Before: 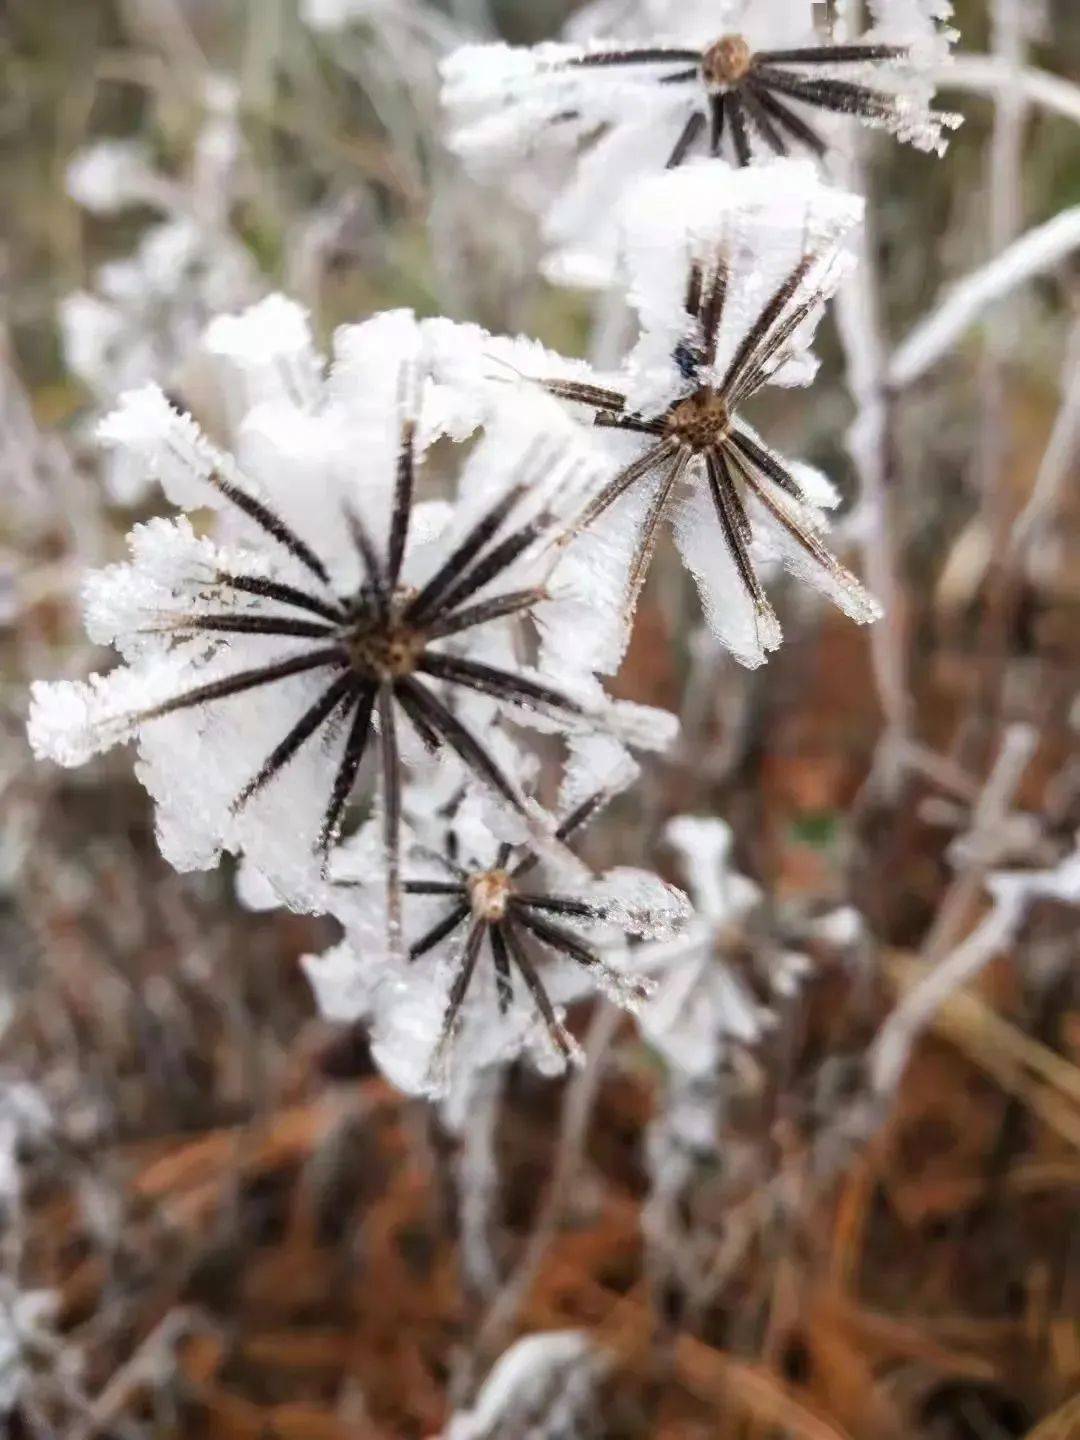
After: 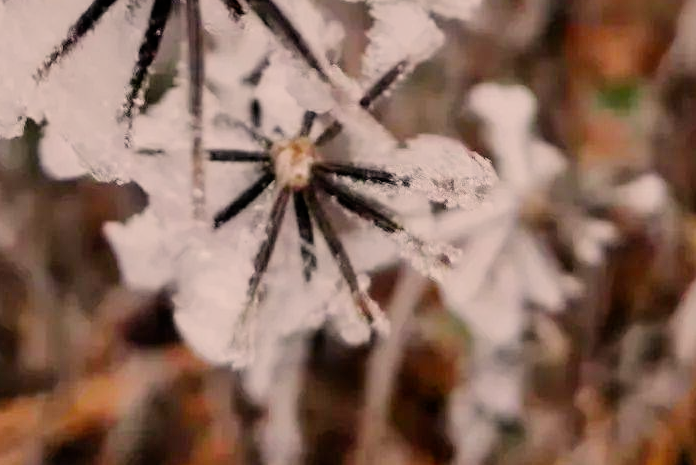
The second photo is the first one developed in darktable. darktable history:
filmic rgb: black relative exposure -9.3 EV, white relative exposure 6.75 EV, threshold 5.99 EV, hardness 3.1, contrast 1.06, preserve chrominance no, color science v5 (2021), enable highlight reconstruction true
color correction: highlights a* 11.73, highlights b* 11.71
shadows and highlights: low approximation 0.01, soften with gaussian
crop: left 18.158%, top 50.865%, right 17.354%, bottom 16.826%
